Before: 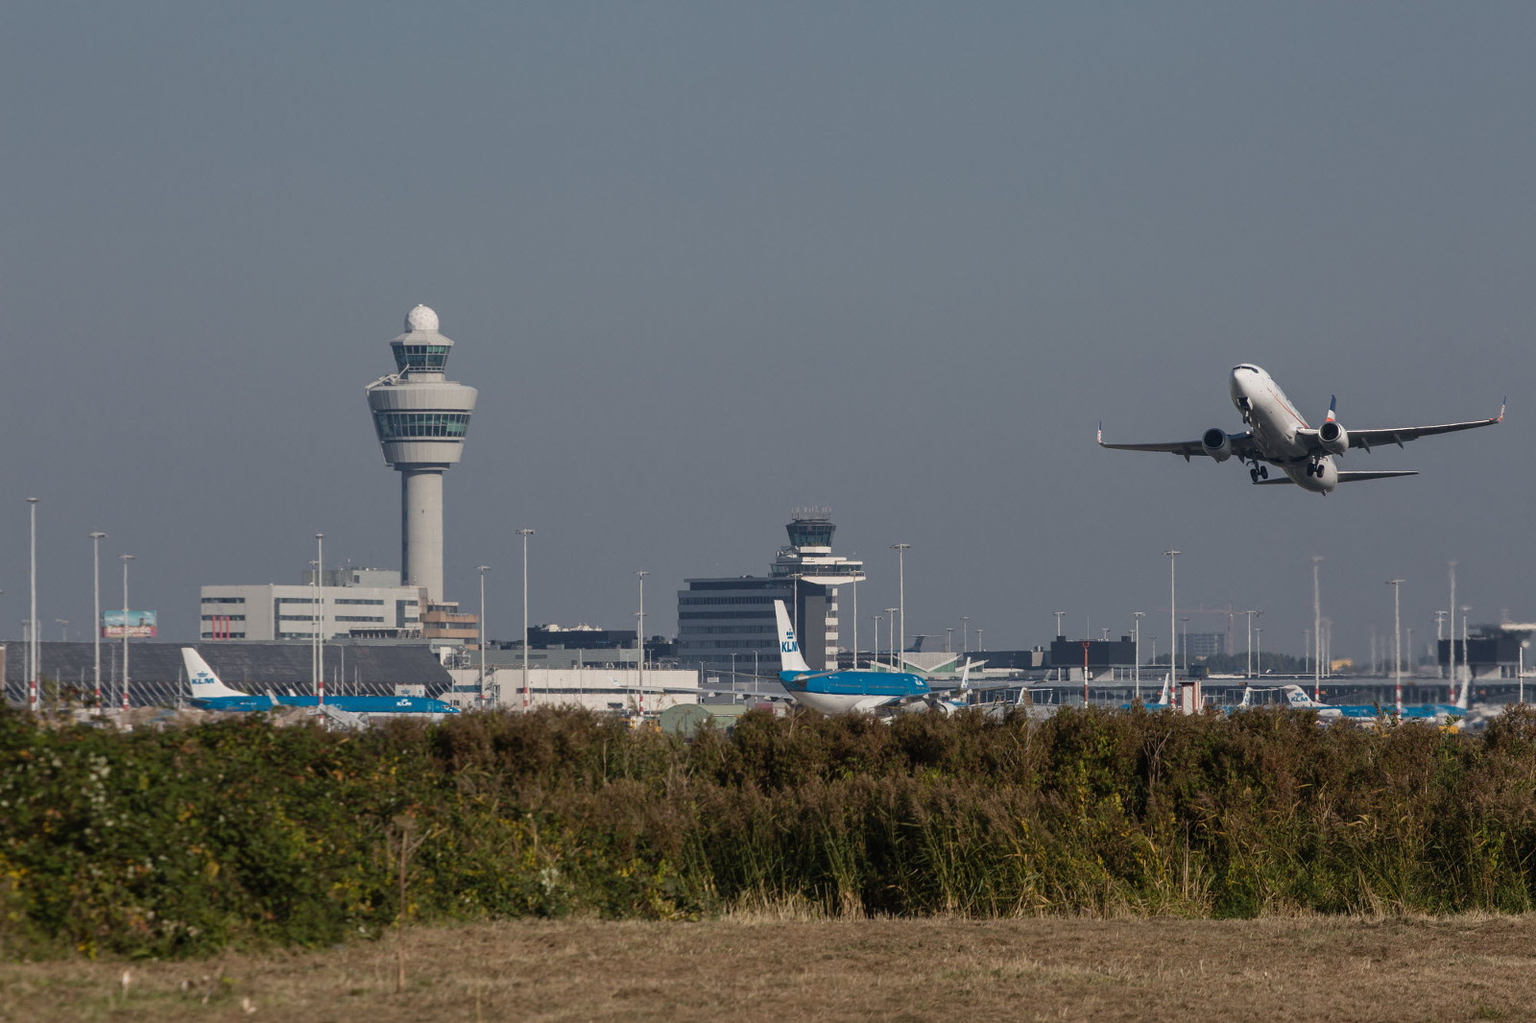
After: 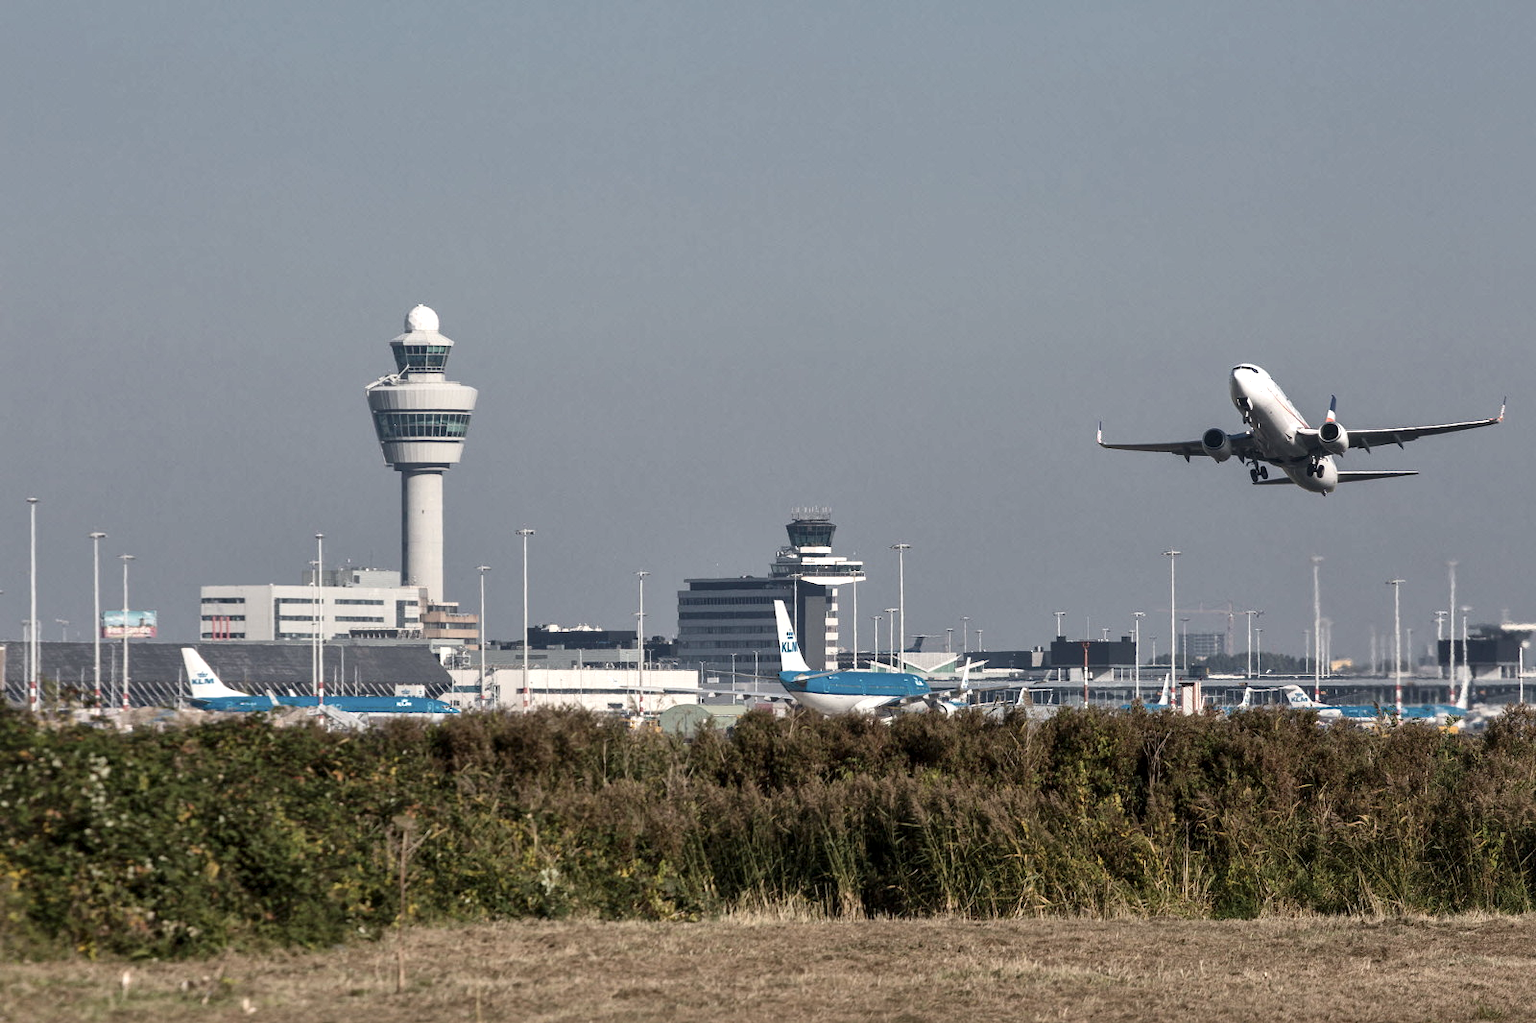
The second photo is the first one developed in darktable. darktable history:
contrast brightness saturation: contrast 0.065, brightness -0.01, saturation -0.236
local contrast: mode bilateral grid, contrast 21, coarseness 49, detail 141%, midtone range 0.2
exposure: black level correction 0, exposure 0.701 EV, compensate exposure bias true, compensate highlight preservation false
